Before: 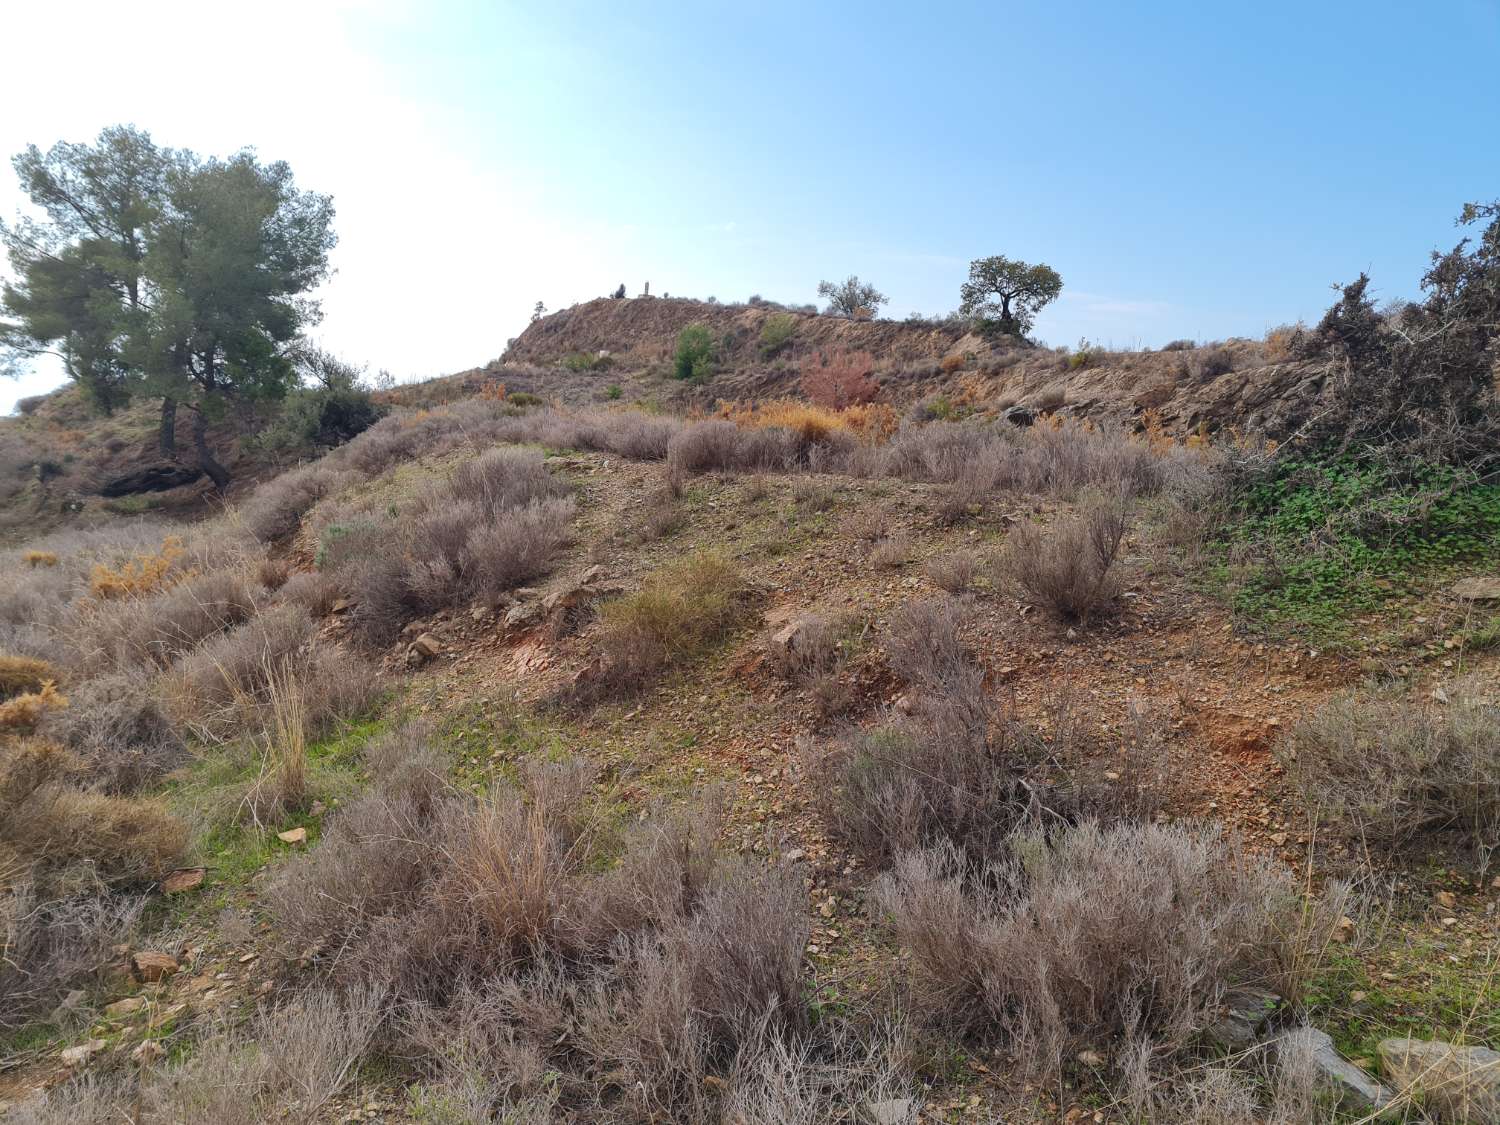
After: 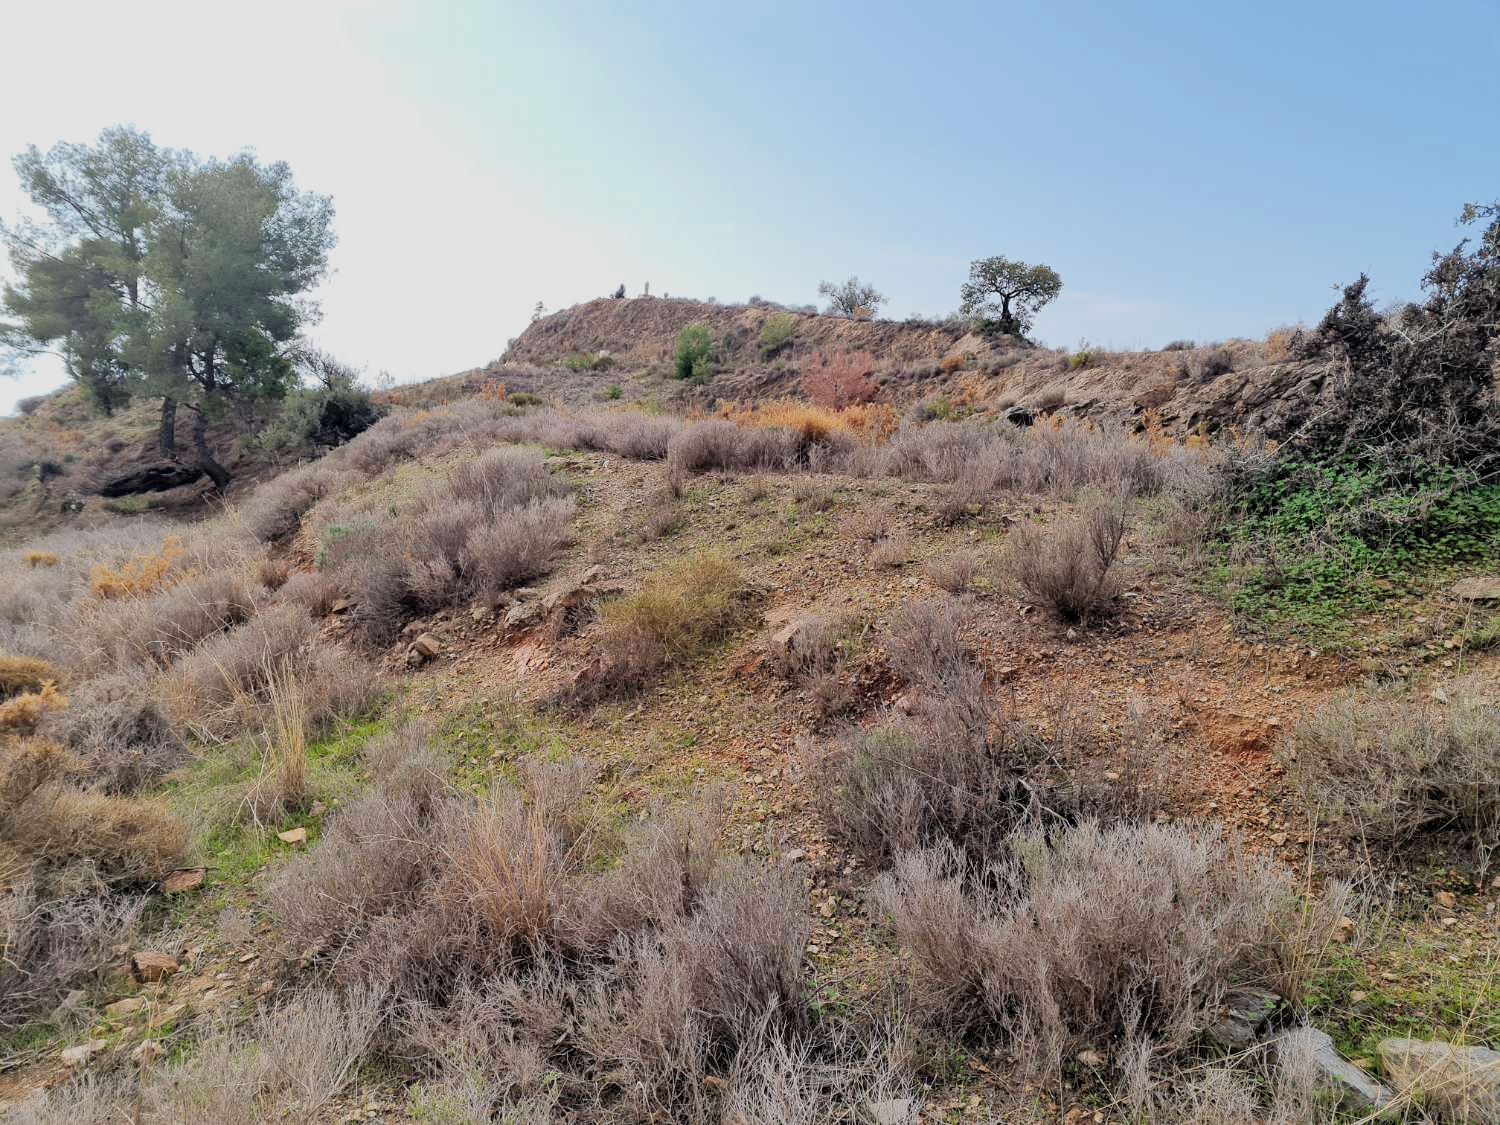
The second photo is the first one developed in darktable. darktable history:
exposure: black level correction 0.001, exposure 0.499 EV, compensate highlight preservation false
filmic rgb: black relative exposure -4.61 EV, white relative exposure 4.77 EV, threshold 3.05 EV, hardness 2.35, latitude 36.2%, contrast 1.044, highlights saturation mix 0.882%, shadows ↔ highlights balance 1.31%, enable highlight reconstruction true
